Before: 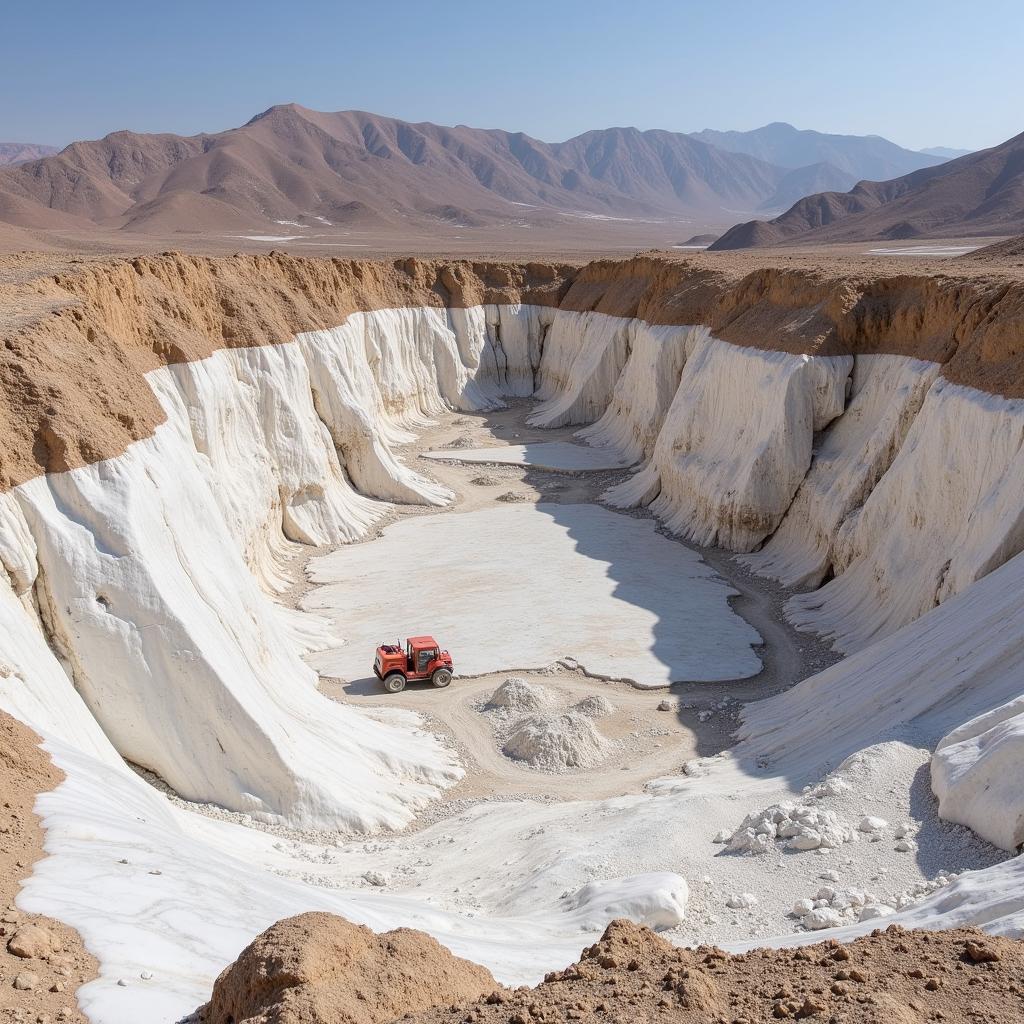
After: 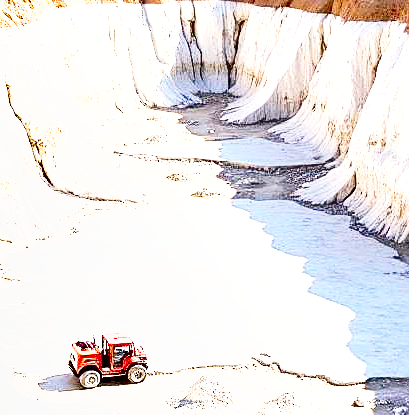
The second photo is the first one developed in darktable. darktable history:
exposure: black level correction 0.001, exposure 1.83 EV, compensate exposure bias true, compensate highlight preservation false
crop: left 29.848%, top 29.703%, right 30.17%, bottom 29.698%
sharpen: on, module defaults
base curve: curves: ch0 [(0, 0) (0.028, 0.03) (0.121, 0.232) (0.46, 0.748) (0.859, 0.968) (1, 1)], preserve colors none
contrast brightness saturation: saturation 0.484
levels: levels [0, 0.492, 0.984]
shadows and highlights: shadows 23.06, highlights -49.26, soften with gaussian
